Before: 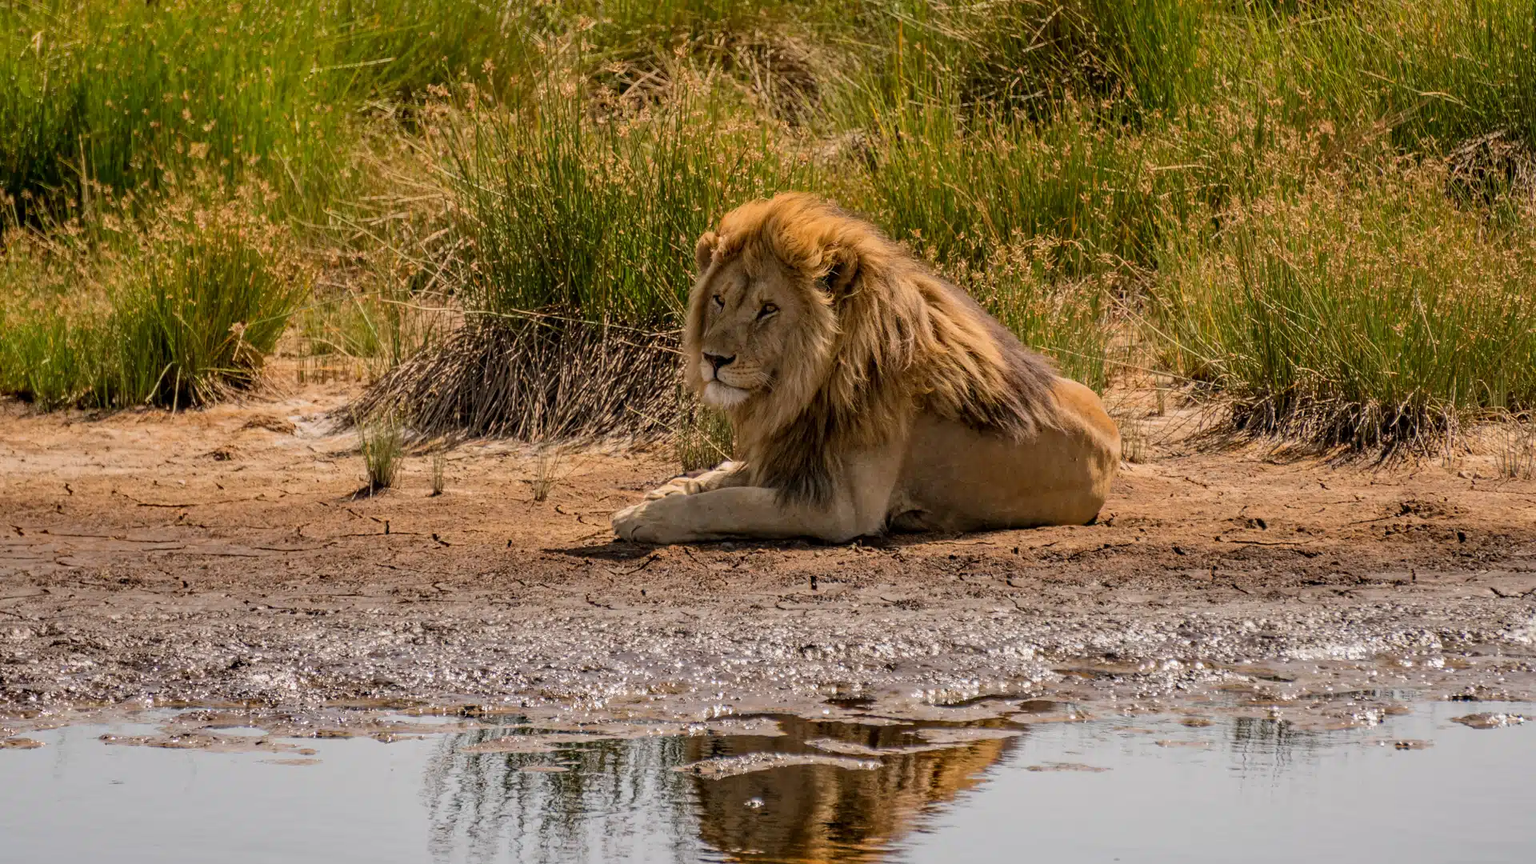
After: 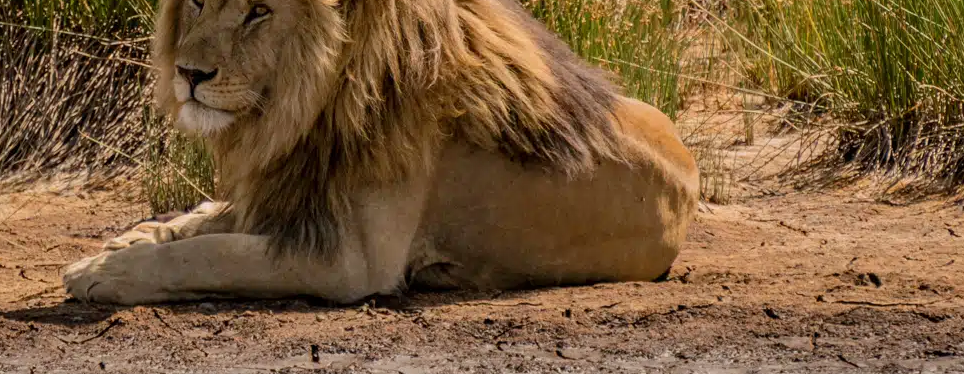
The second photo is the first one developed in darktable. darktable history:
crop: left 36.607%, top 34.735%, right 13.146%, bottom 30.611%
white balance: red 0.986, blue 1.01
